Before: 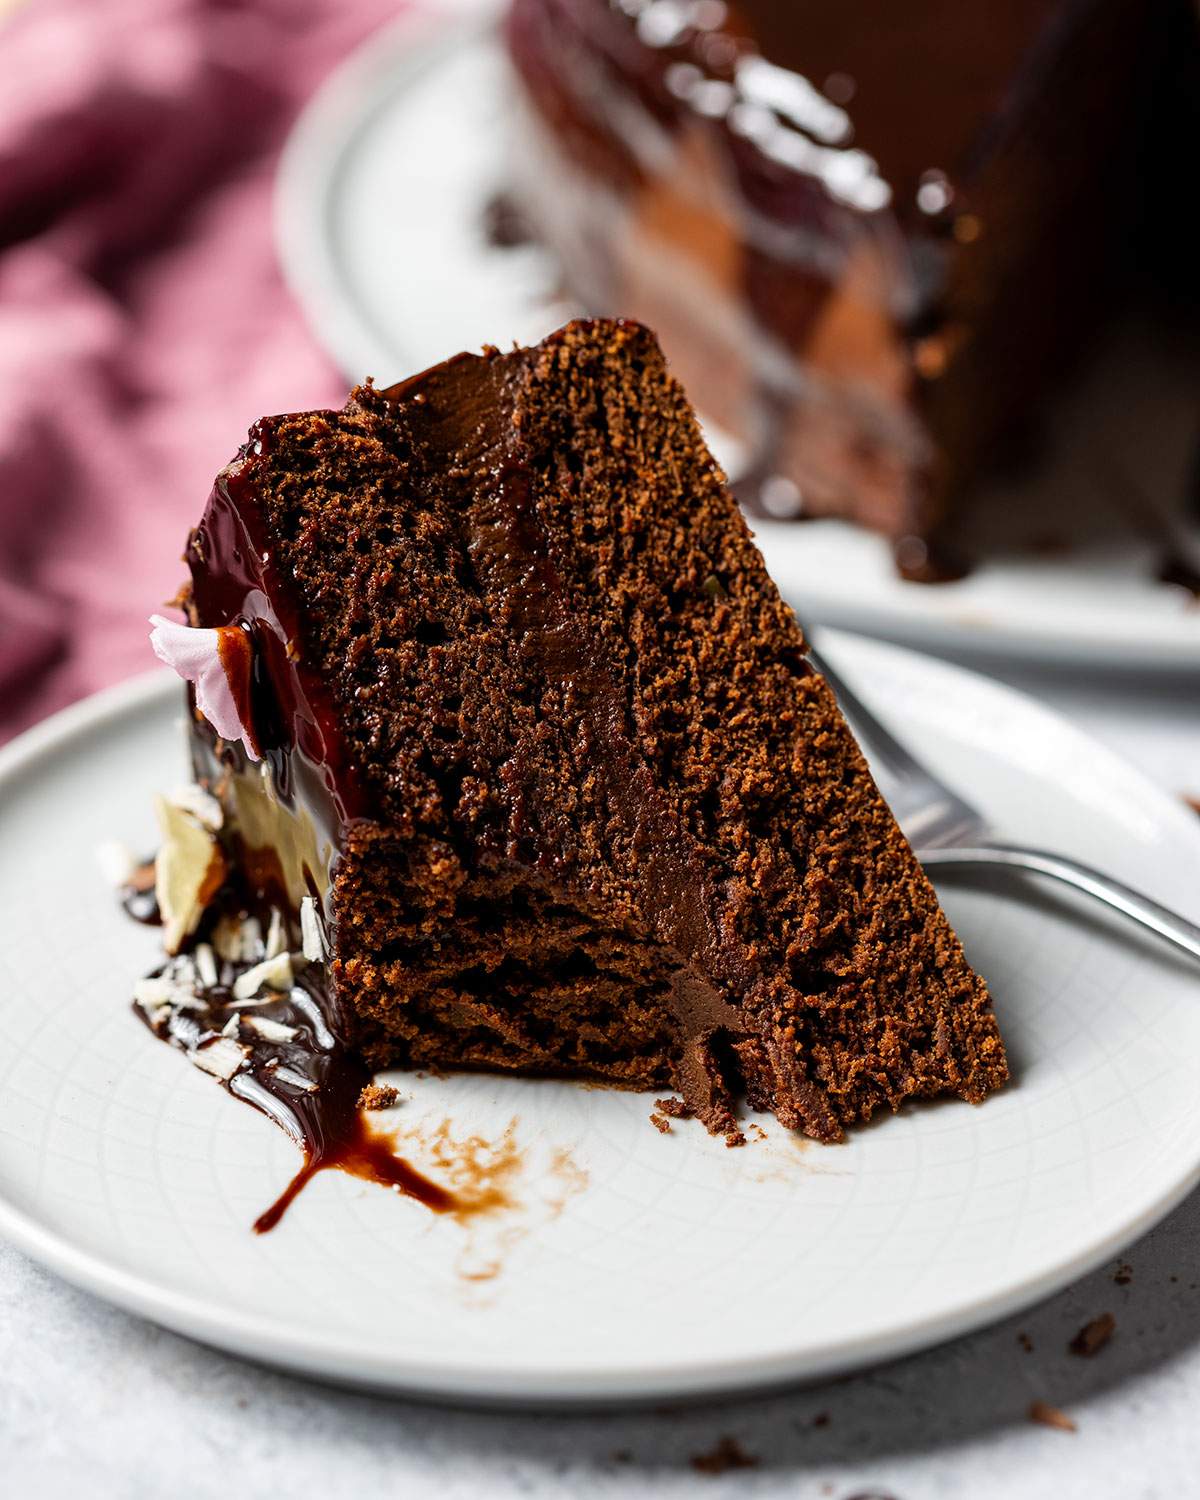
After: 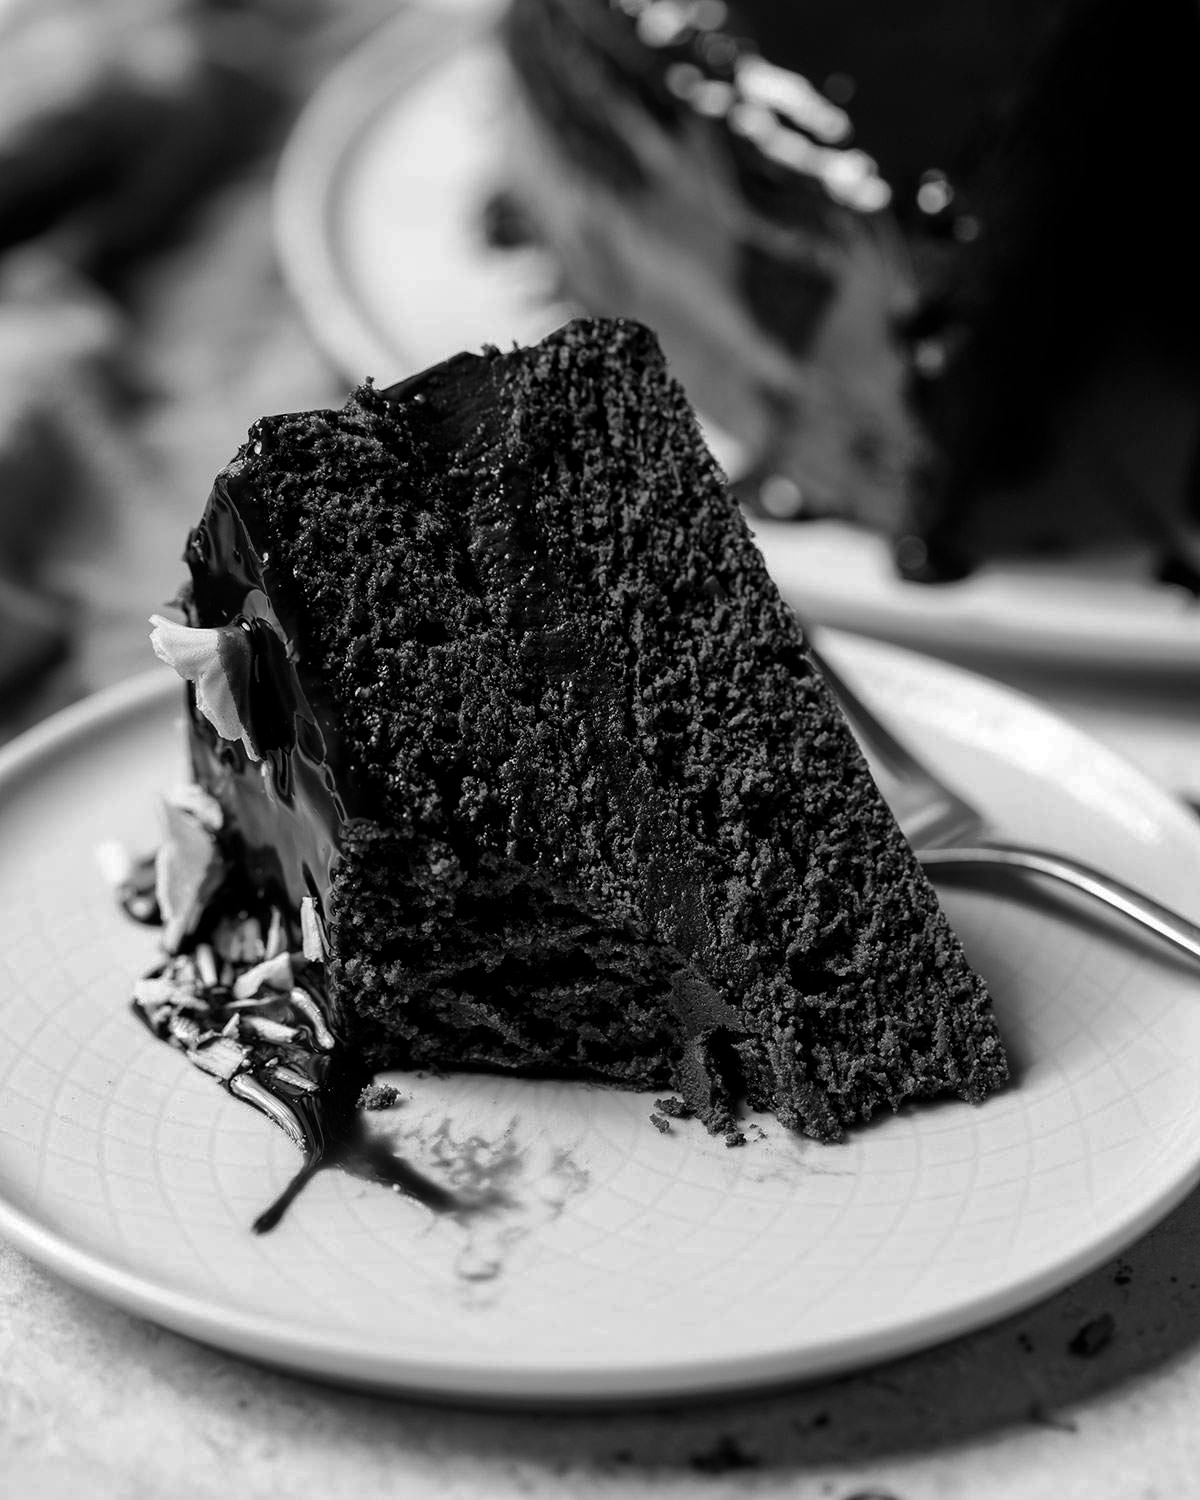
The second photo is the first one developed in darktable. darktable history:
contrast brightness saturation: contrast 0.13, brightness -0.24, saturation 0.14
monochrome: a -4.13, b 5.16, size 1
shadows and highlights: on, module defaults
